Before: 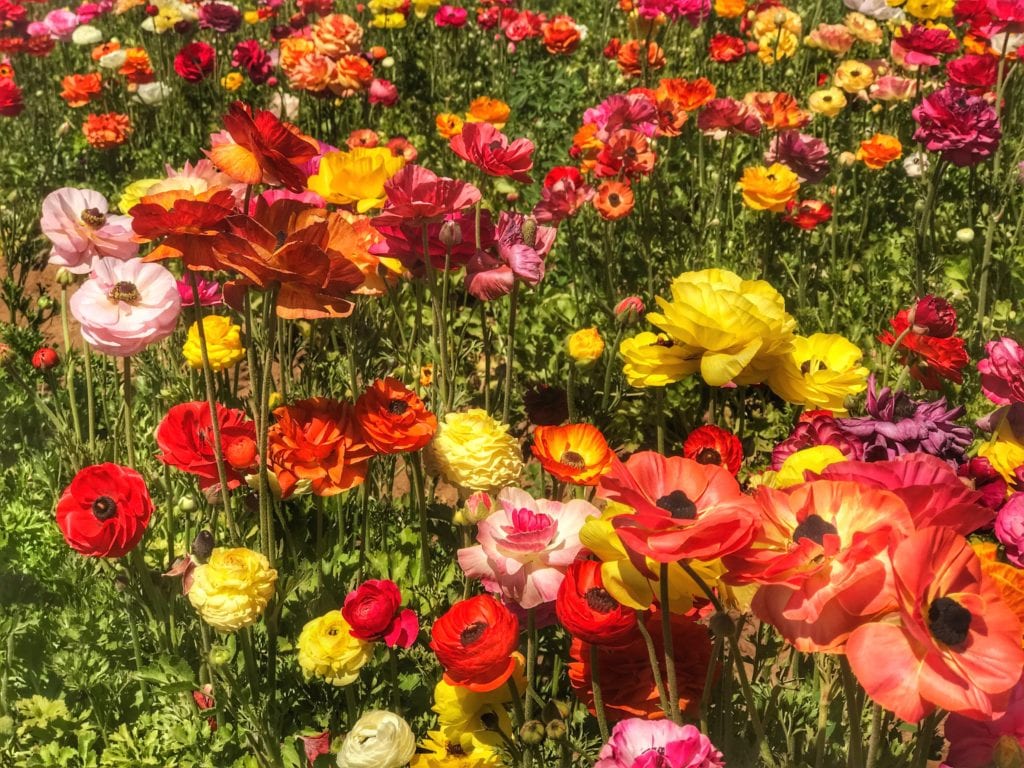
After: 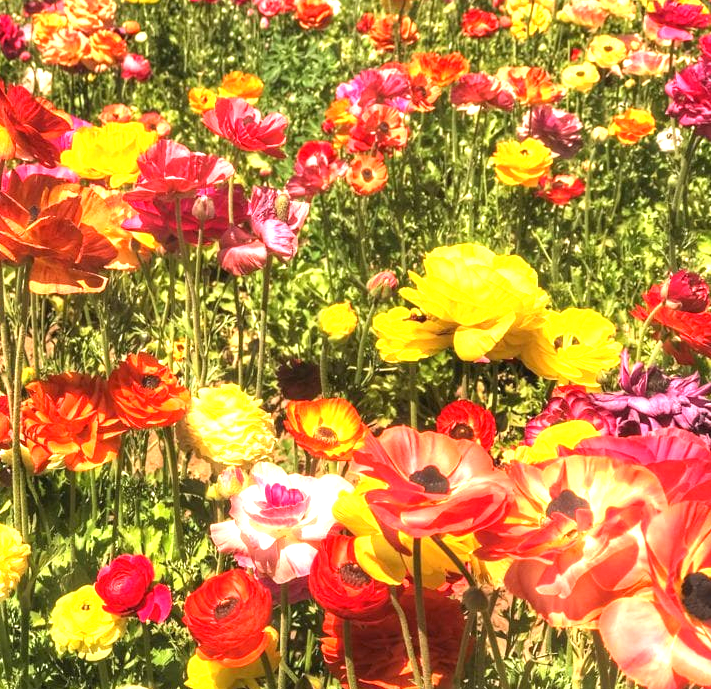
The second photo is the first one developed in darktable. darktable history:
crop and rotate: left 24.18%, top 3.343%, right 6.317%, bottom 6.913%
exposure: black level correction 0, exposure 1.485 EV, compensate highlight preservation false
